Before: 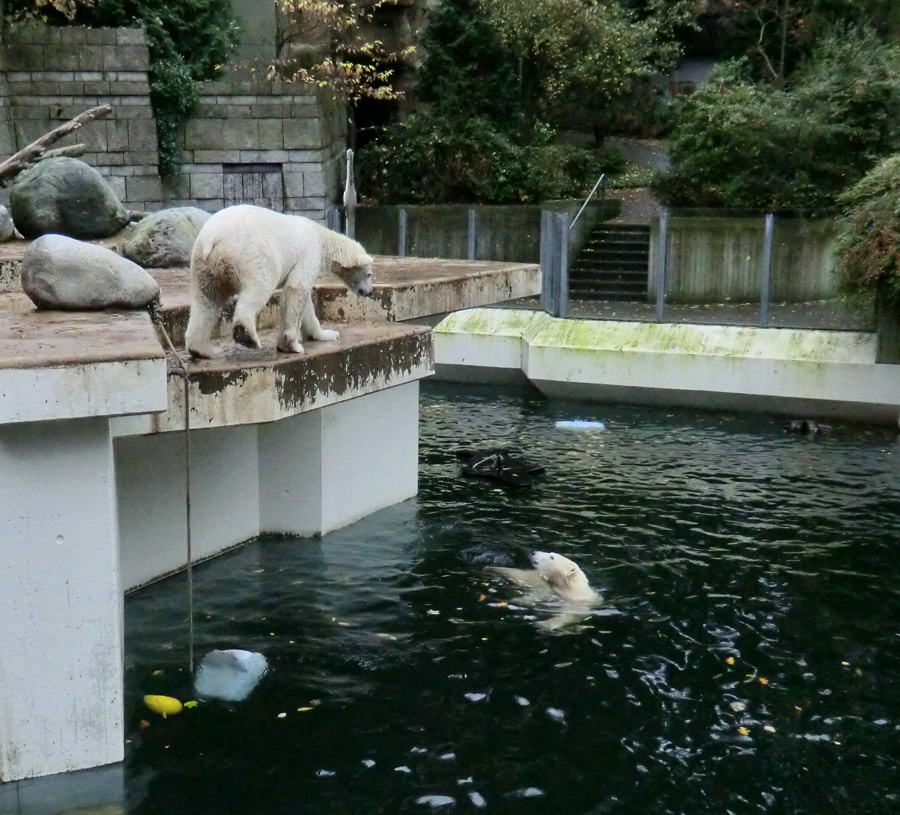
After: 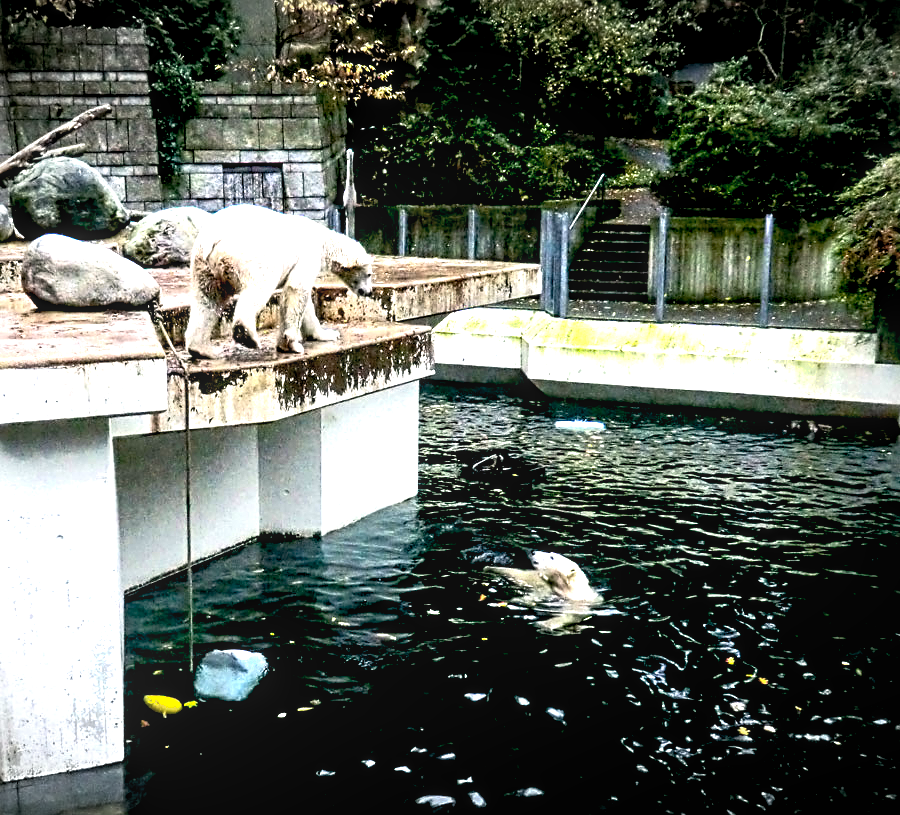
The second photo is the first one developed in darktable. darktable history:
sharpen: radius 3.079
vignetting: fall-off start 100.82%, width/height ratio 1.31, unbound false
color balance rgb: highlights gain › chroma 0.999%, highlights gain › hue 28.91°, global offset › luminance -1.444%, perceptual saturation grading › global saturation 0.987%, perceptual brilliance grading › global brilliance 19.306%, perceptual brilliance grading › shadows -39.505%, global vibrance 40.698%
exposure: black level correction 0.012, exposure 0.692 EV, compensate exposure bias true, compensate highlight preservation false
local contrast: highlights 62%, detail 143%, midtone range 0.43
shadows and highlights: shadows -1.84, highlights 40.61
